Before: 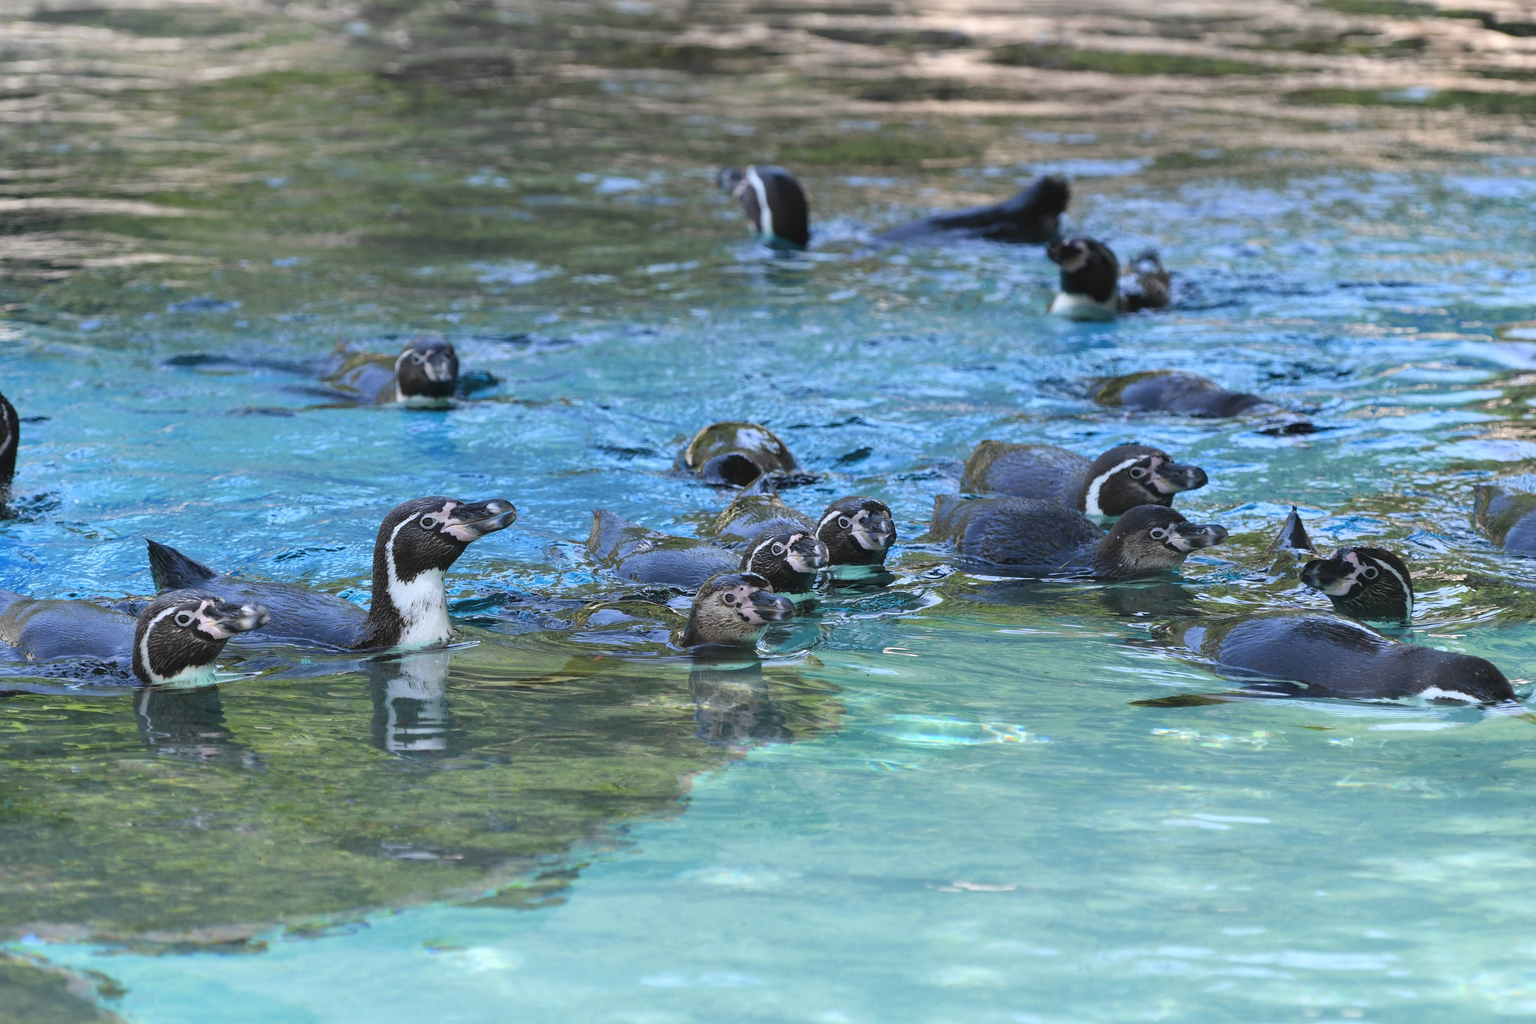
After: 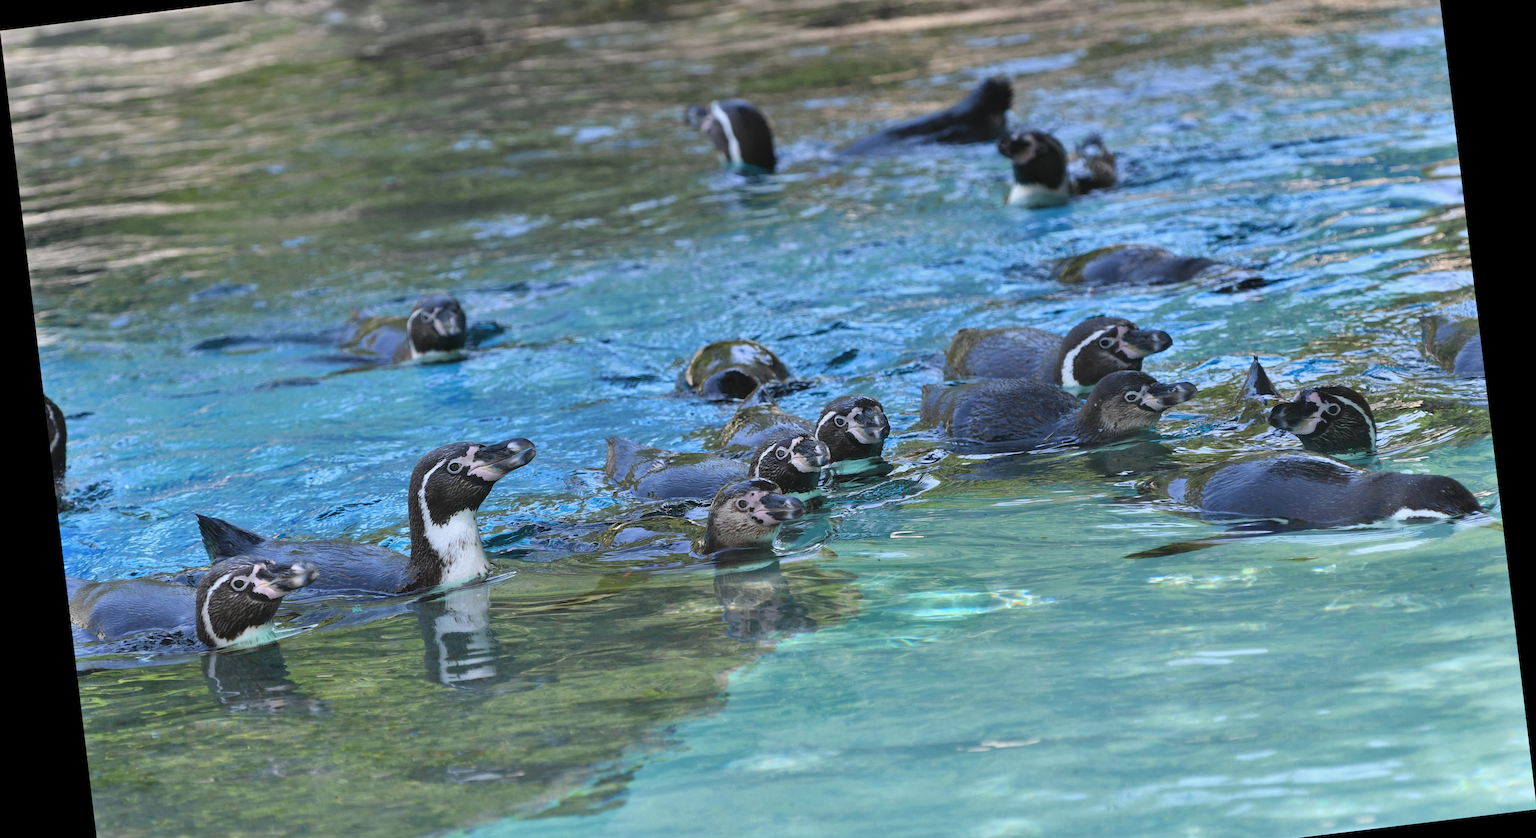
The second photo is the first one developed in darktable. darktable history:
crop and rotate: top 12.5%, bottom 12.5%
rotate and perspective: rotation -6.83°, automatic cropping off
shadows and highlights: shadows 43.71, white point adjustment -1.46, soften with gaussian
